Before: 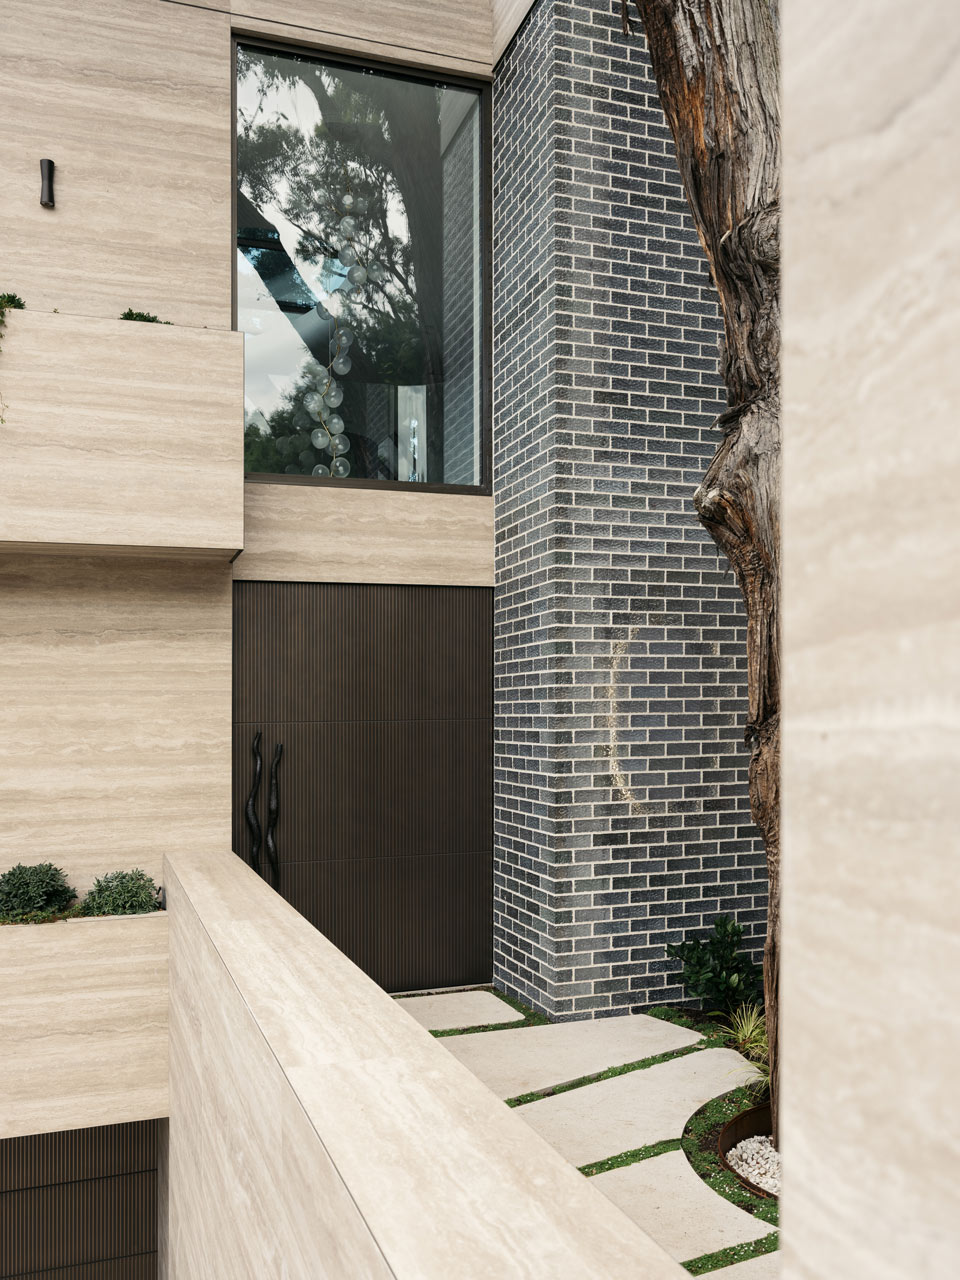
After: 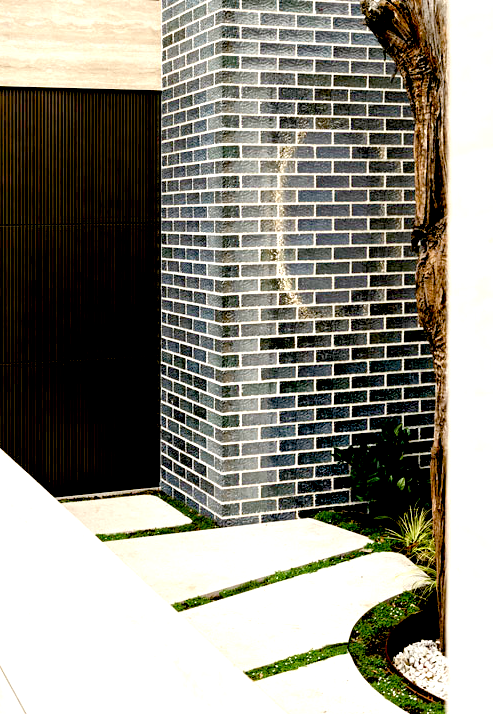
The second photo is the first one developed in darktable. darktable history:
crop: left 34.753%, top 38.798%, right 13.831%, bottom 5.362%
exposure: black level correction 0.034, exposure 0.9 EV, compensate highlight preservation false
color balance rgb: linear chroma grading › shadows -7.819%, linear chroma grading › global chroma 9.838%, perceptual saturation grading › global saturation 20%, perceptual saturation grading › highlights -25.173%, perceptual saturation grading › shadows 49.987%
